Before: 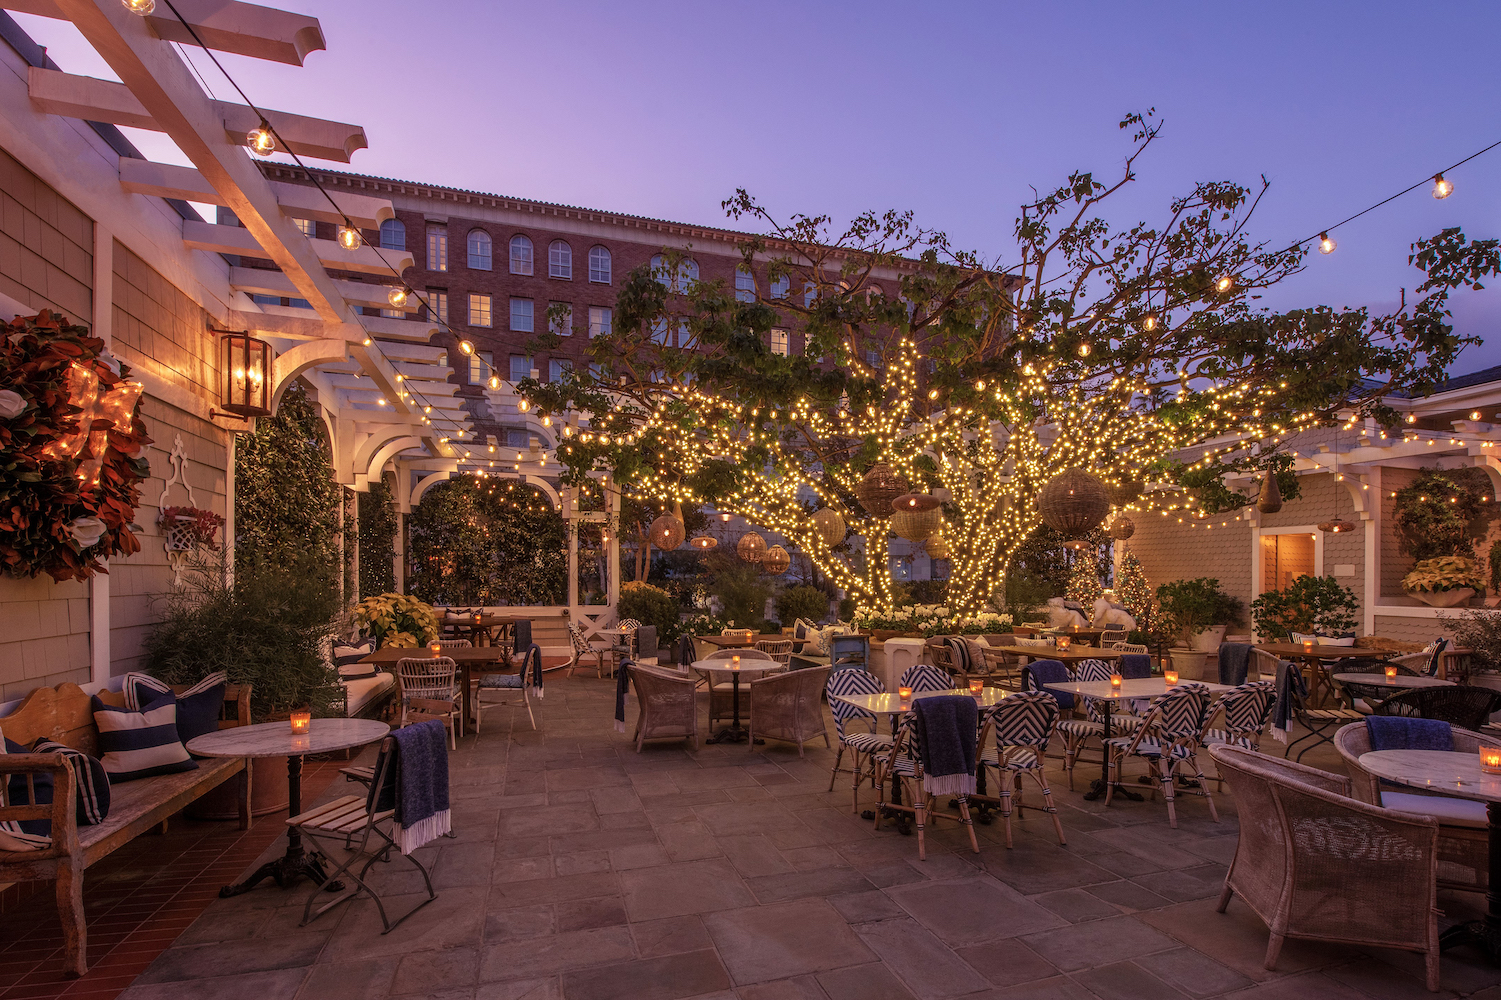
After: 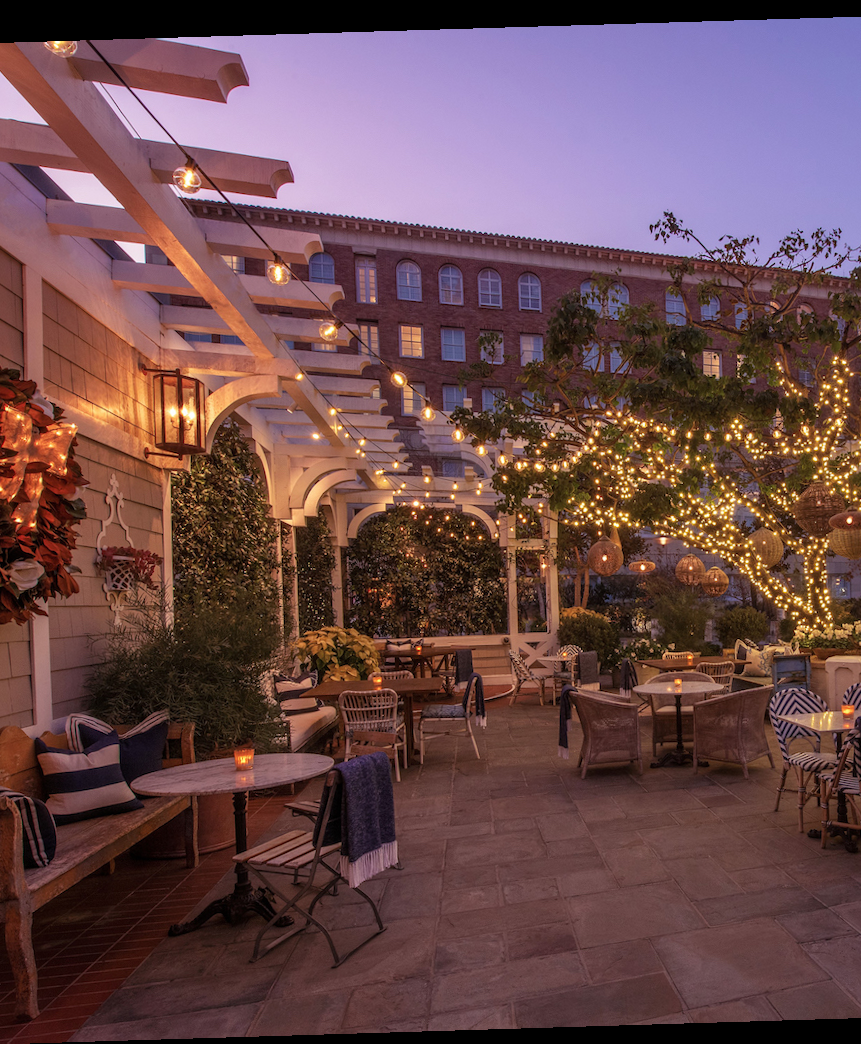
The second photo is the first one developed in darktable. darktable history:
crop: left 5.114%, right 38.589%
rotate and perspective: rotation -1.75°, automatic cropping off
